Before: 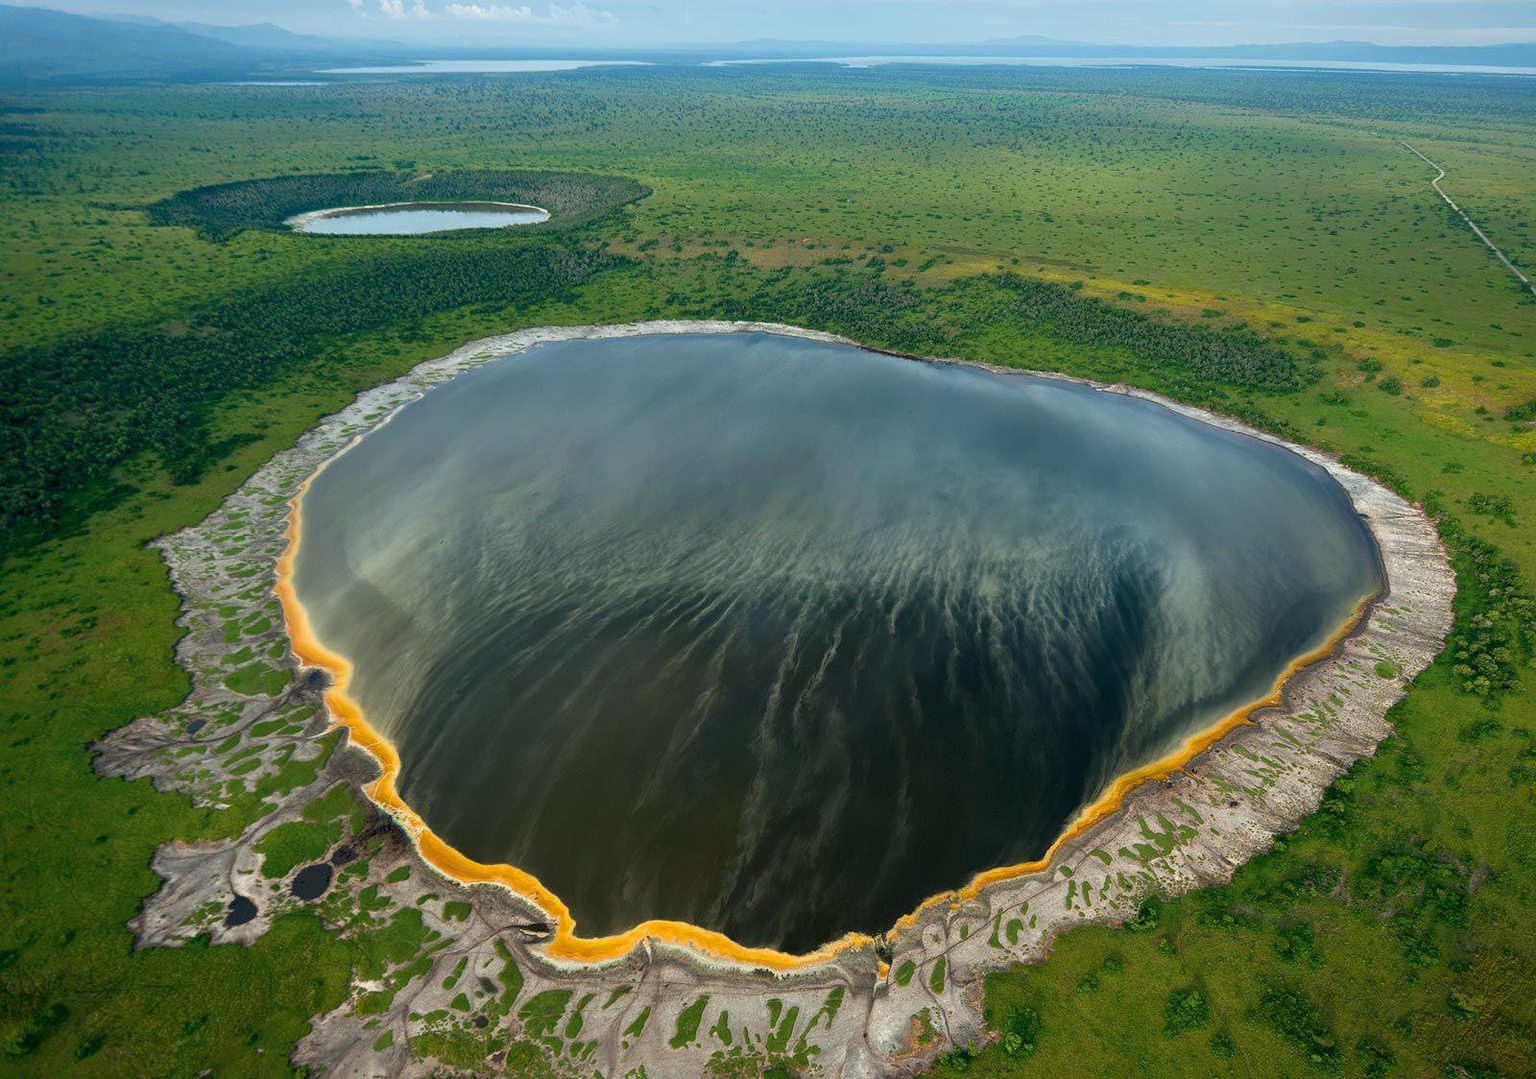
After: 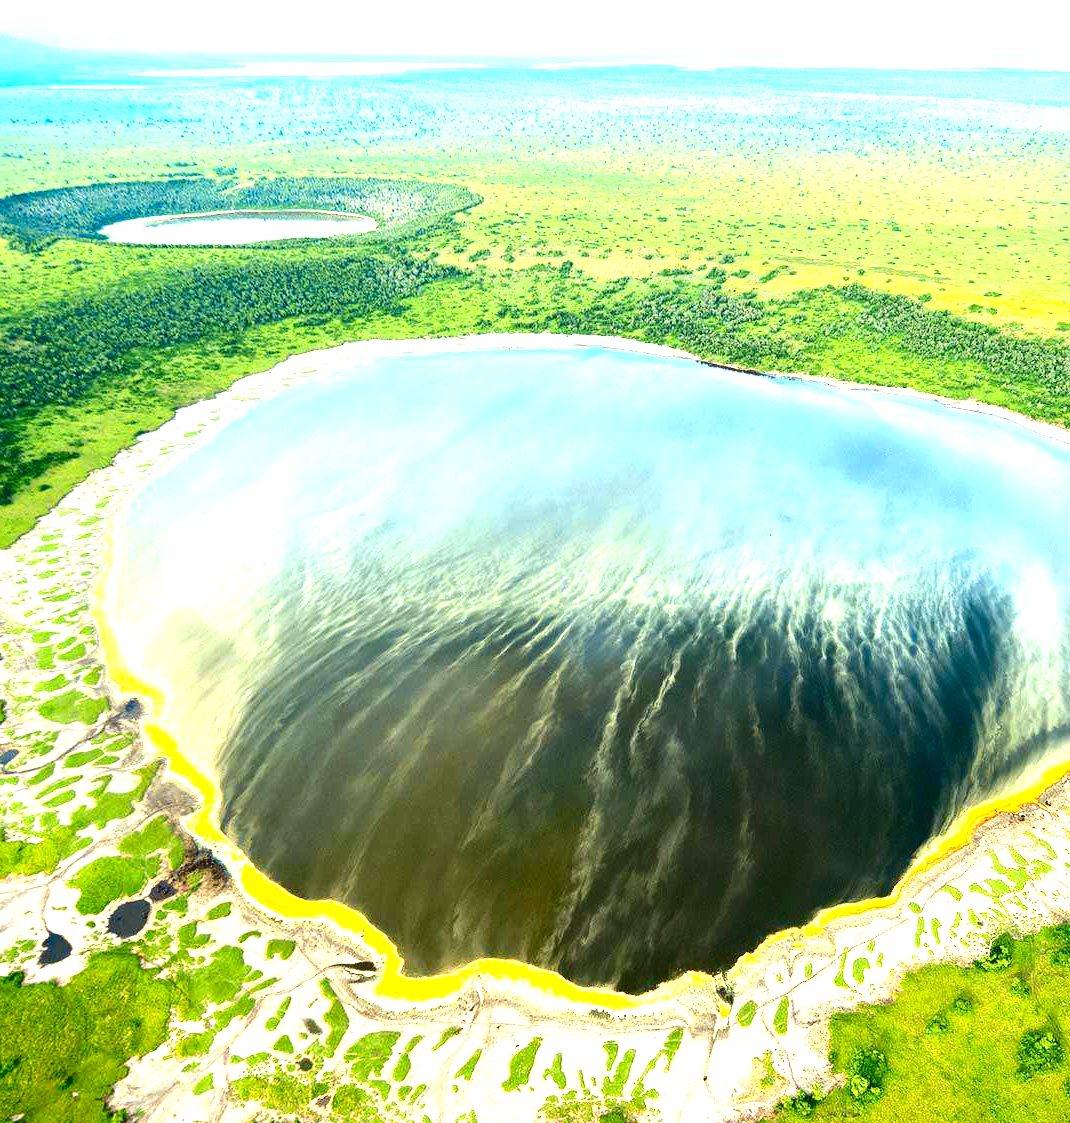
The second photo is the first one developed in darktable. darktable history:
tone curve: curves: ch0 [(0, 0.021) (0.049, 0.044) (0.152, 0.14) (0.328, 0.377) (0.473, 0.543) (0.641, 0.705) (0.85, 0.894) (1, 0.969)]; ch1 [(0, 0) (0.302, 0.331) (0.433, 0.432) (0.472, 0.47) (0.502, 0.503) (0.527, 0.521) (0.564, 0.58) (0.614, 0.626) (0.677, 0.701) (0.859, 0.885) (1, 1)]; ch2 [(0, 0) (0.33, 0.301) (0.447, 0.44) (0.487, 0.496) (0.502, 0.516) (0.535, 0.563) (0.565, 0.593) (0.608, 0.638) (1, 1)], color space Lab, independent channels, preserve colors none
levels: black 8.5%, levels [0, 0.281, 0.562]
exposure: black level correction 0, exposure 0.198 EV, compensate highlight preservation false
crop and rotate: left 12.329%, right 20.782%
